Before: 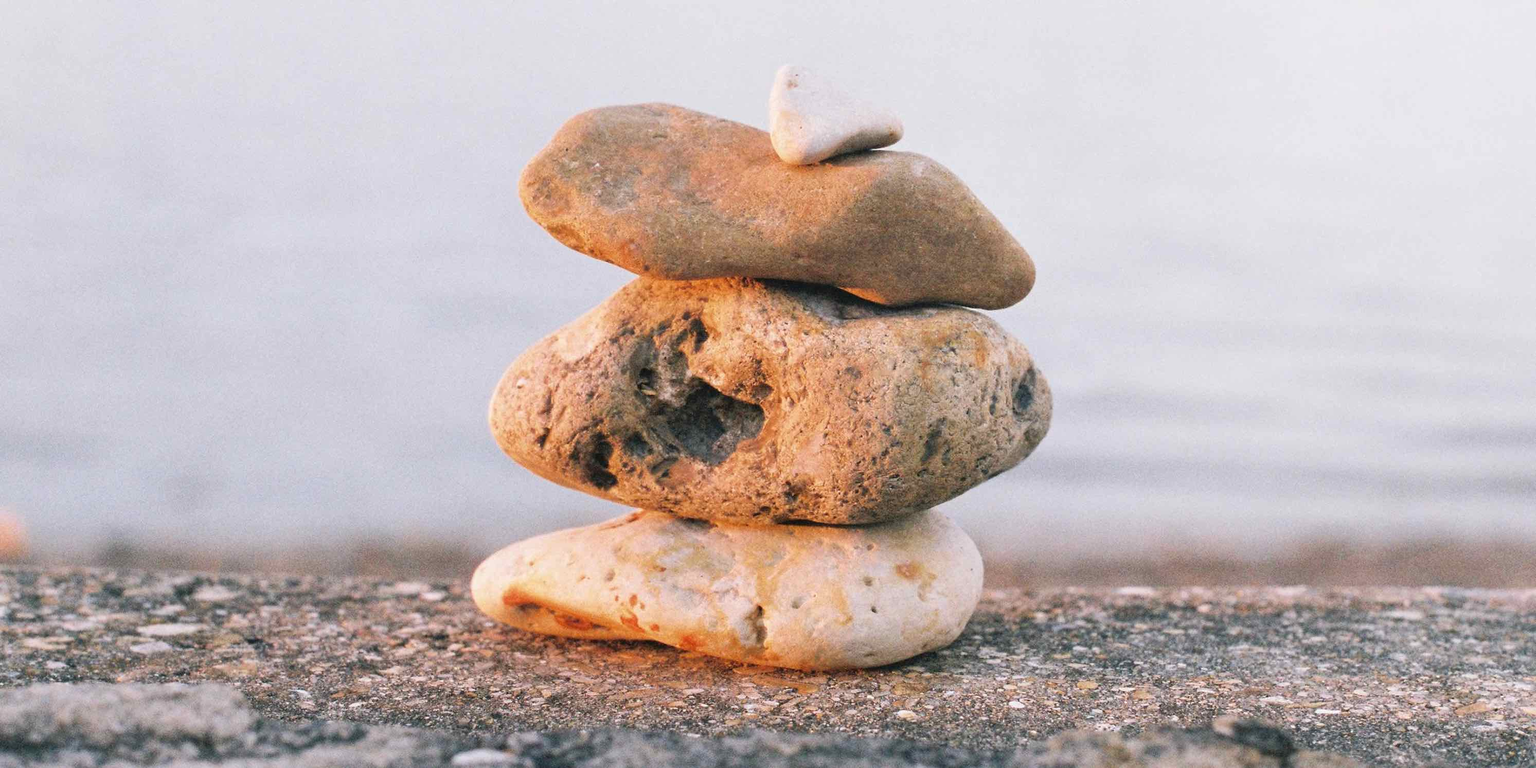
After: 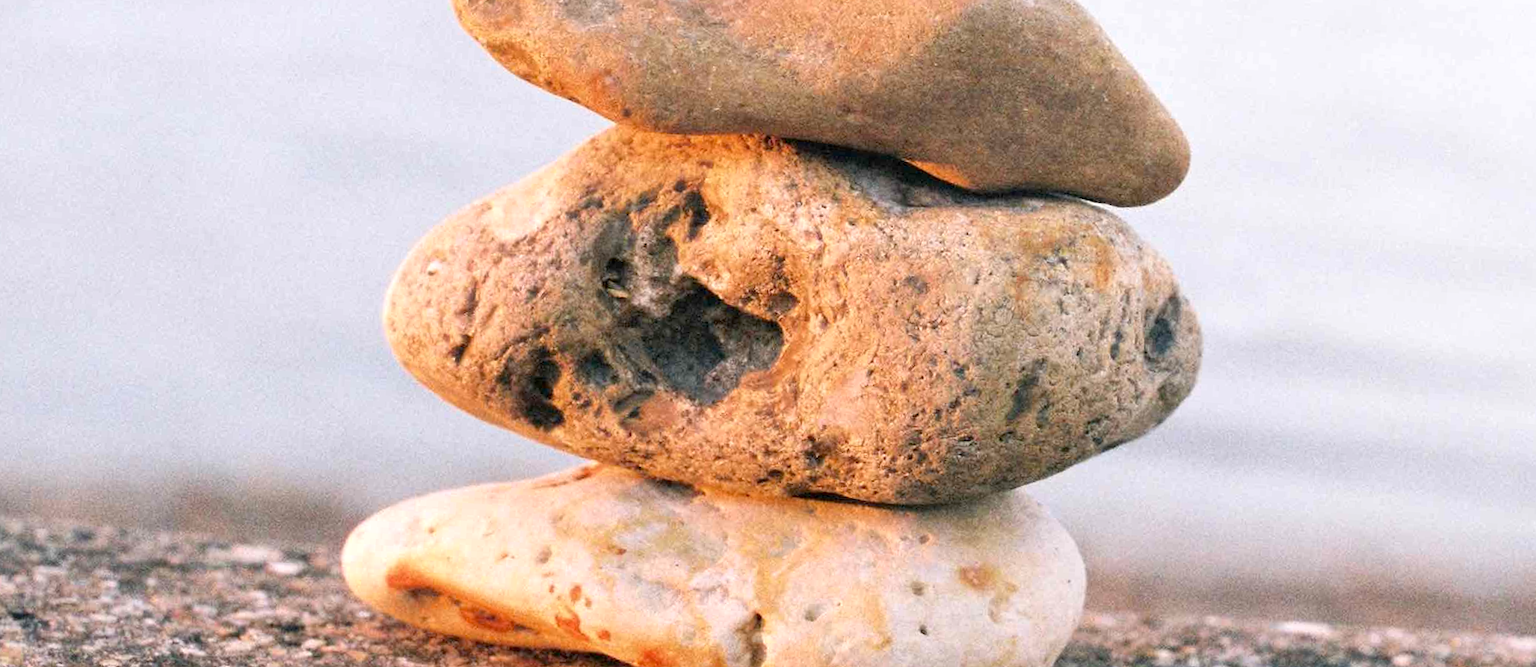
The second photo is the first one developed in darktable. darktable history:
crop and rotate: angle -3.81°, left 9.907%, top 20.384%, right 12.263%, bottom 11.952%
exposure: black level correction 0.005, exposure 0.284 EV, compensate highlight preservation false
